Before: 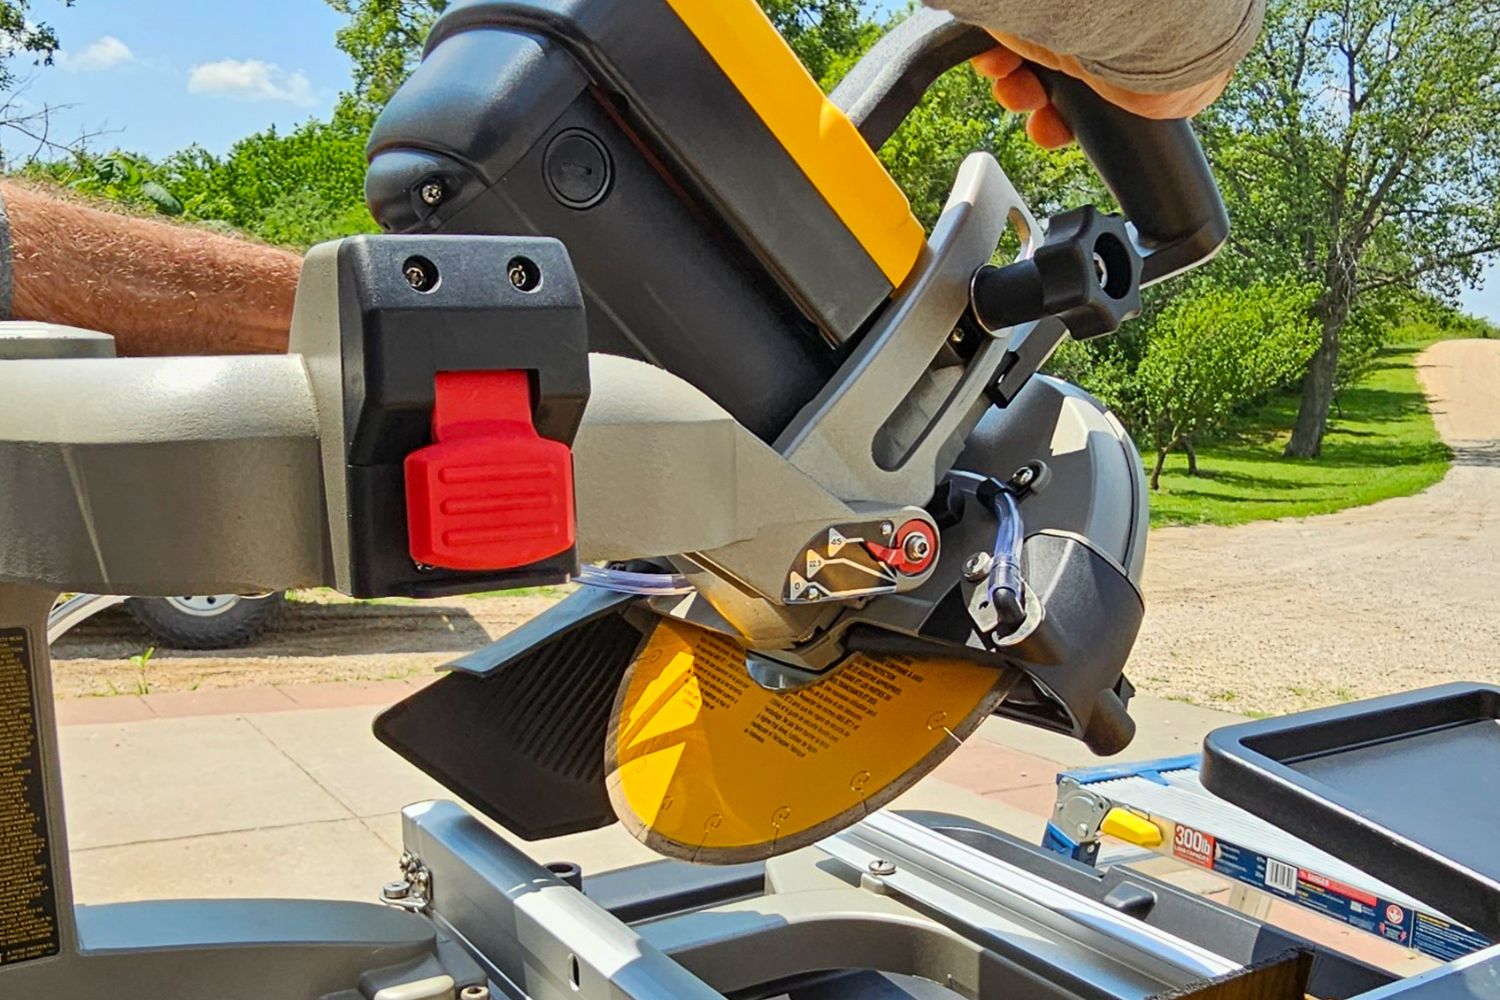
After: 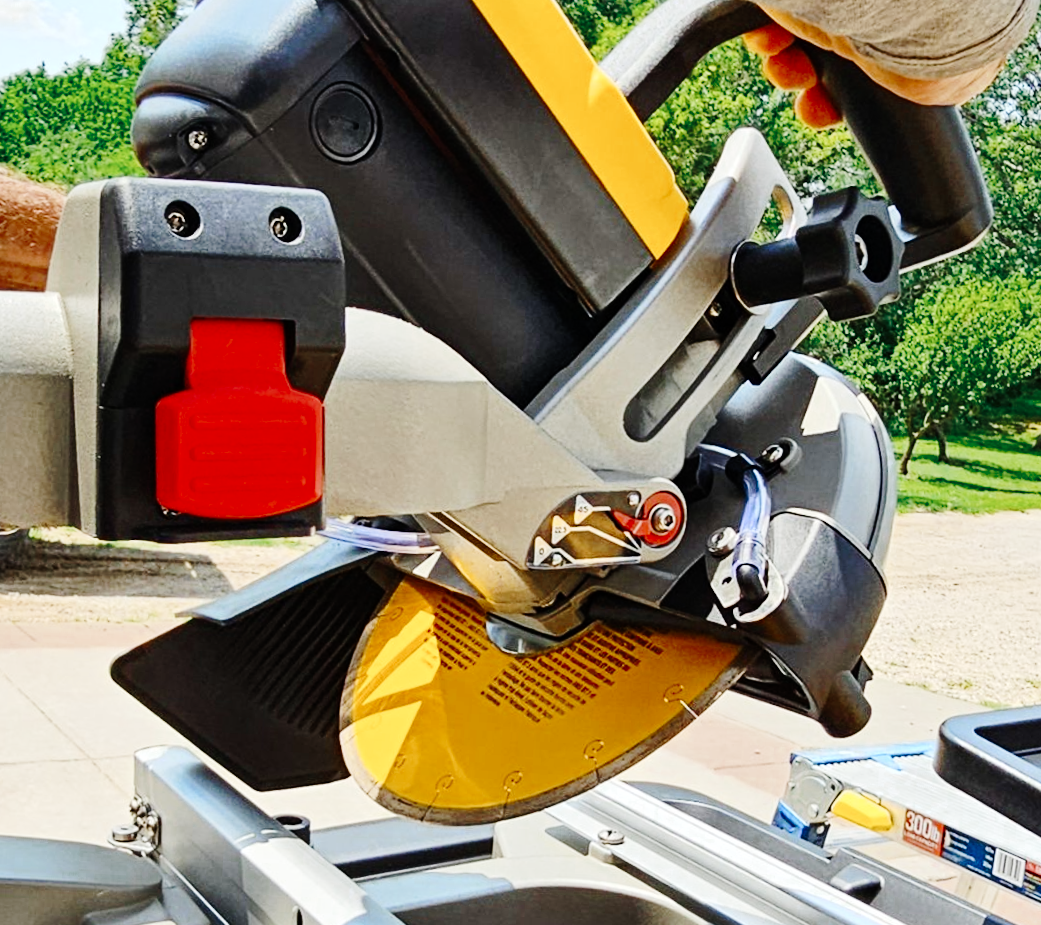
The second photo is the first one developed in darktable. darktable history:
crop and rotate: angle -3.11°, left 14.127%, top 0.026%, right 10.891%, bottom 0.087%
tone curve: curves: ch0 [(0, 0) (0.11, 0.061) (0.256, 0.259) (0.398, 0.494) (0.498, 0.611) (0.65, 0.757) (0.835, 0.883) (1, 0.961)]; ch1 [(0, 0) (0.346, 0.307) (0.408, 0.369) (0.453, 0.457) (0.482, 0.479) (0.502, 0.498) (0.521, 0.51) (0.553, 0.554) (0.618, 0.65) (0.693, 0.727) (1, 1)]; ch2 [(0, 0) (0.366, 0.337) (0.434, 0.46) (0.485, 0.494) (0.5, 0.494) (0.511, 0.508) (0.537, 0.55) (0.579, 0.599) (0.621, 0.693) (1, 1)], preserve colors none
contrast brightness saturation: contrast 0.042, saturation 0.157
color zones: curves: ch0 [(0, 0.5) (0.125, 0.4) (0.25, 0.5) (0.375, 0.4) (0.5, 0.4) (0.625, 0.6) (0.75, 0.6) (0.875, 0.5)]; ch1 [(0, 0.35) (0.125, 0.45) (0.25, 0.35) (0.375, 0.35) (0.5, 0.35) (0.625, 0.35) (0.75, 0.45) (0.875, 0.35)]; ch2 [(0, 0.6) (0.125, 0.5) (0.25, 0.5) (0.375, 0.6) (0.5, 0.6) (0.625, 0.5) (0.75, 0.5) (0.875, 0.5)]
tone equalizer: -8 EV -0.454 EV, -7 EV -0.395 EV, -6 EV -0.368 EV, -5 EV -0.258 EV, -3 EV 0.228 EV, -2 EV 0.313 EV, -1 EV 0.365 EV, +0 EV 0.4 EV, edges refinement/feathering 500, mask exposure compensation -1.57 EV, preserve details no
